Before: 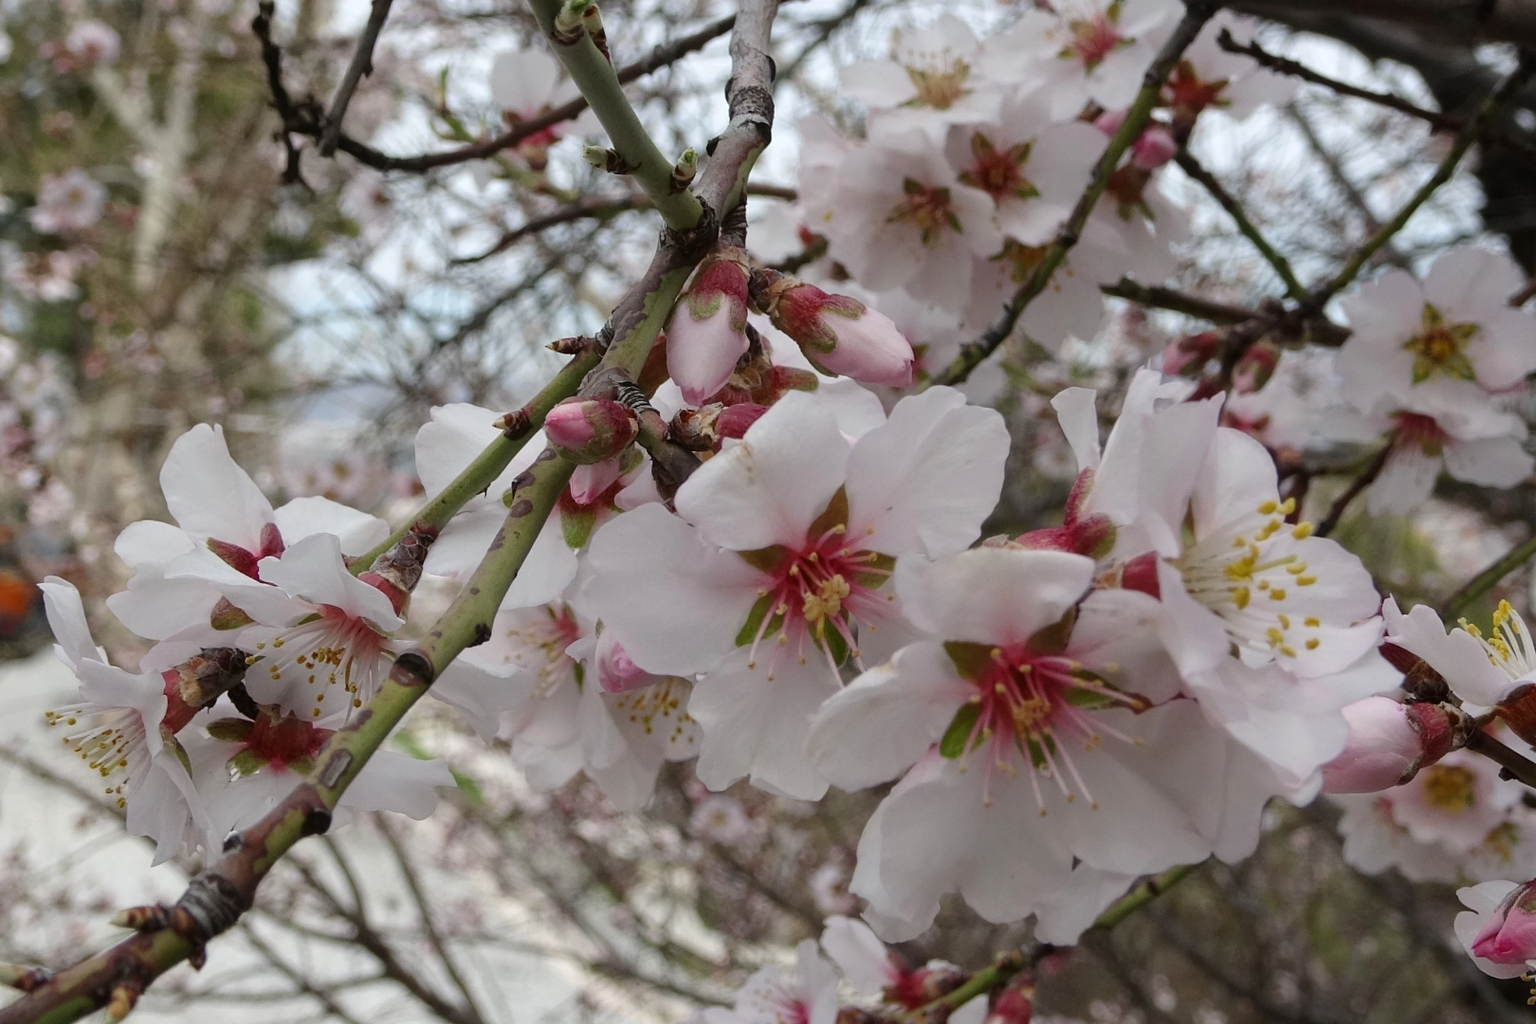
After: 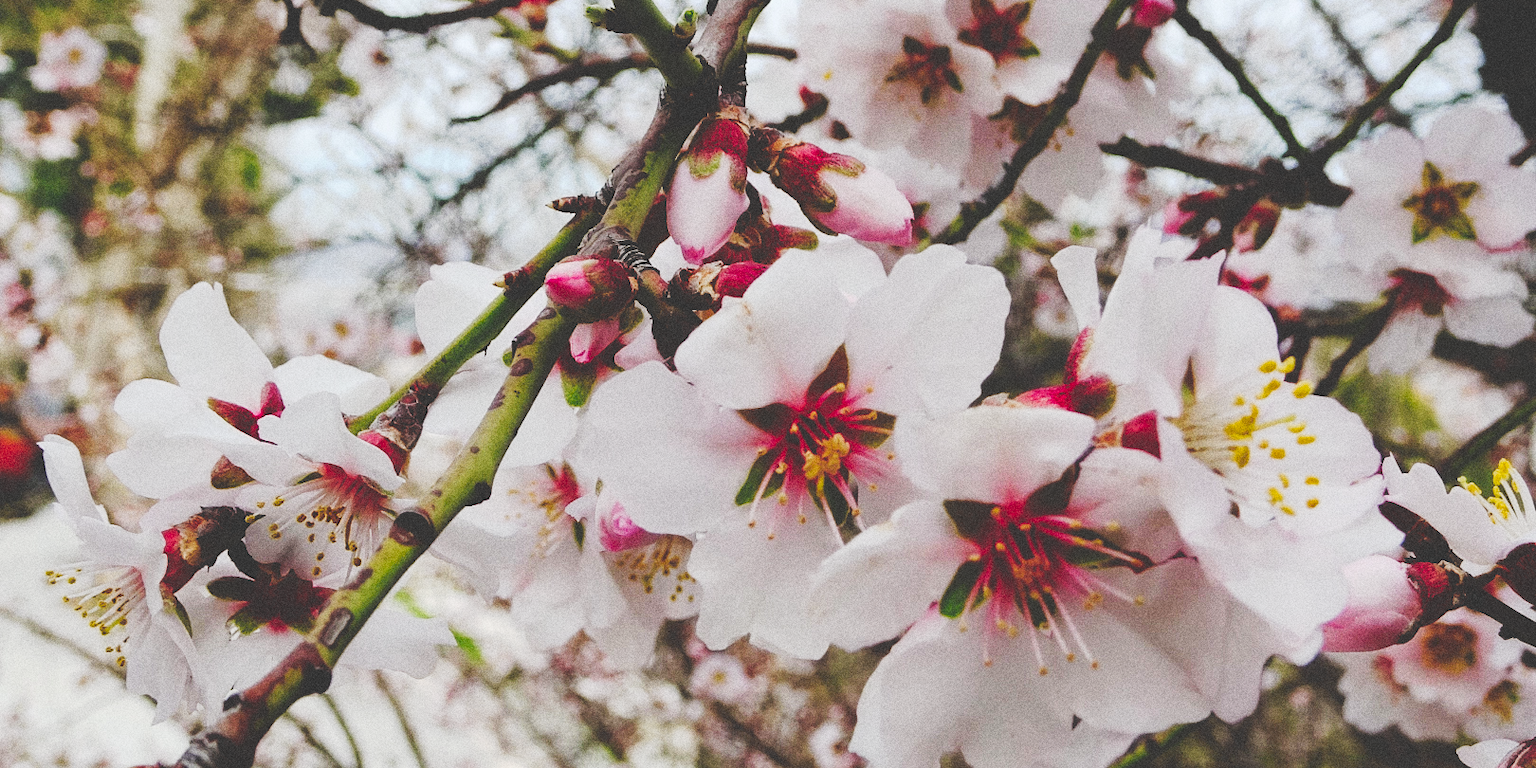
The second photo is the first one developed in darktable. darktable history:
crop: top 13.819%, bottom 11.169%
grain: coarseness 0.09 ISO, strength 40%
contrast brightness saturation: contrast 0.2, brightness 0.16, saturation 0.22
color zones: curves: ch1 [(0, 0.469) (0.001, 0.469) (0.12, 0.446) (0.248, 0.469) (0.5, 0.5) (0.748, 0.5) (0.999, 0.469) (1, 0.469)]
shadows and highlights: shadows -20, white point adjustment -2, highlights -35
color balance rgb: perceptual saturation grading › global saturation 20%, perceptual saturation grading › highlights -25%, perceptual saturation grading › shadows 50%, global vibrance -25%
tone curve: curves: ch0 [(0, 0) (0.003, 0.231) (0.011, 0.231) (0.025, 0.231) (0.044, 0.231) (0.069, 0.231) (0.1, 0.234) (0.136, 0.239) (0.177, 0.243) (0.224, 0.247) (0.277, 0.265) (0.335, 0.311) (0.399, 0.389) (0.468, 0.507) (0.543, 0.634) (0.623, 0.74) (0.709, 0.83) (0.801, 0.889) (0.898, 0.93) (1, 1)], preserve colors none
